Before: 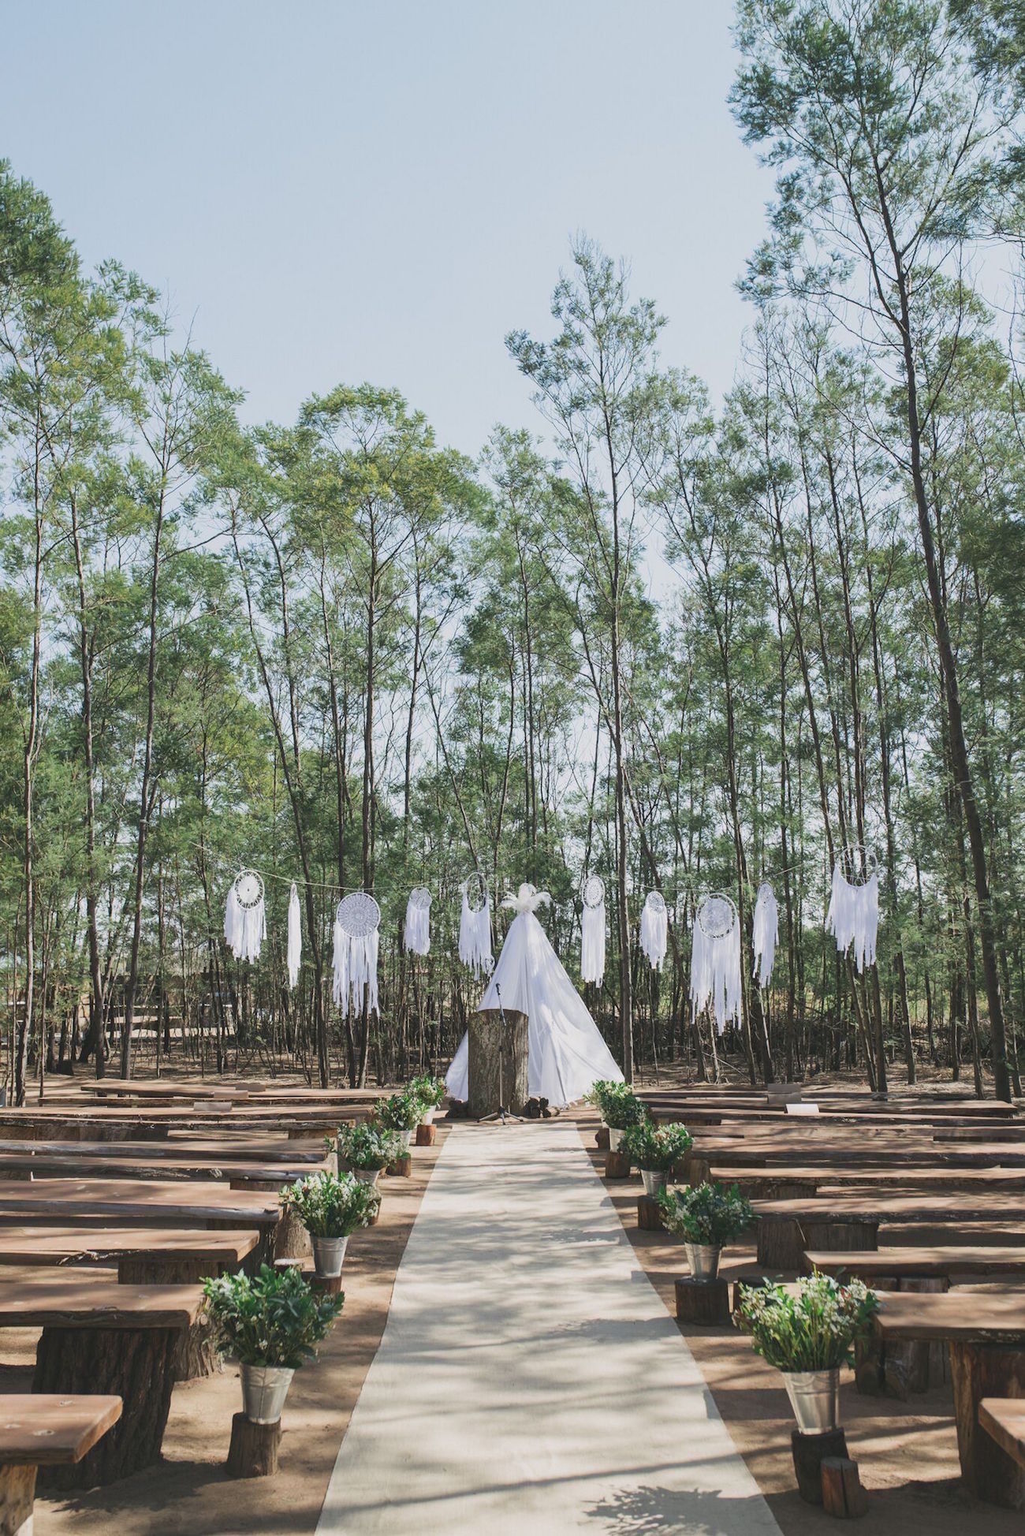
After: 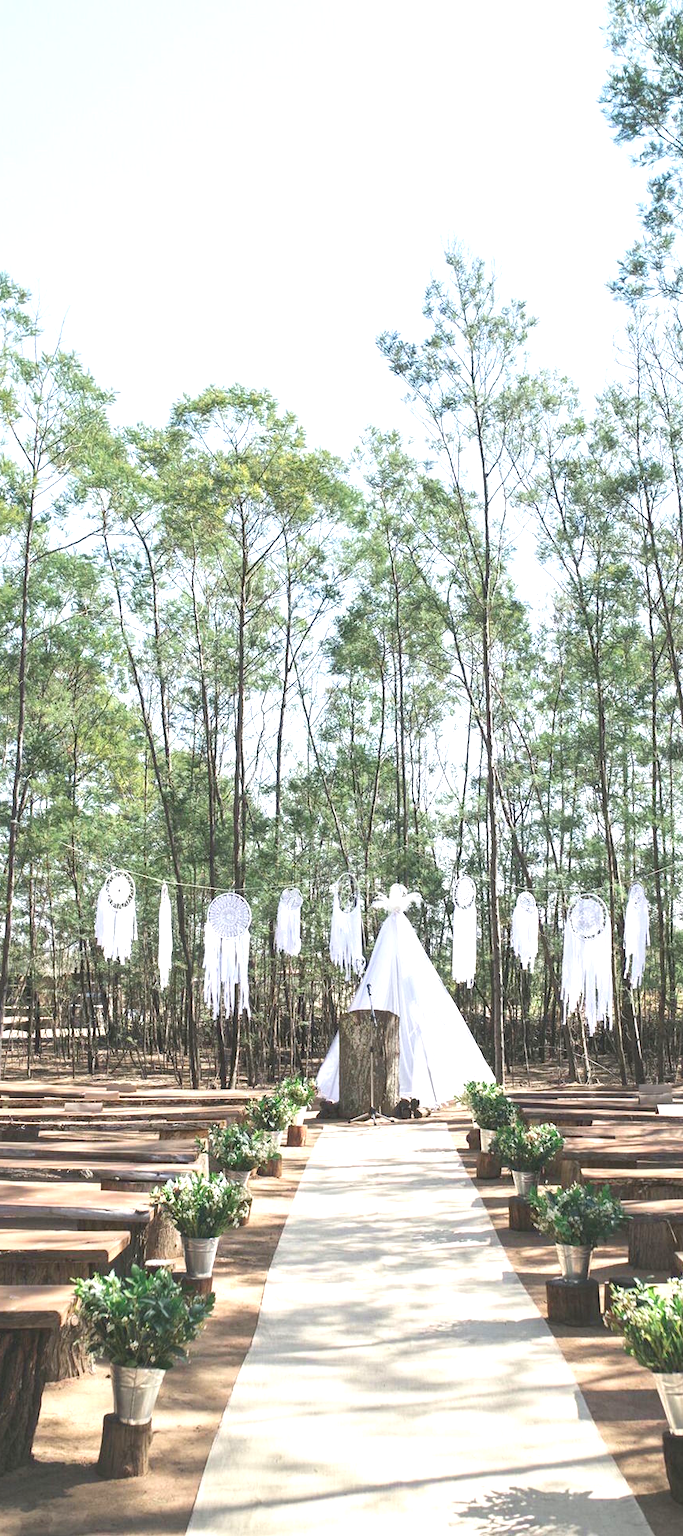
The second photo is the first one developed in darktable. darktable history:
local contrast: mode bilateral grid, contrast 10, coarseness 25, detail 110%, midtone range 0.2
crop and rotate: left 12.648%, right 20.685%
exposure: black level correction 0, exposure 1 EV, compensate exposure bias true, compensate highlight preservation false
